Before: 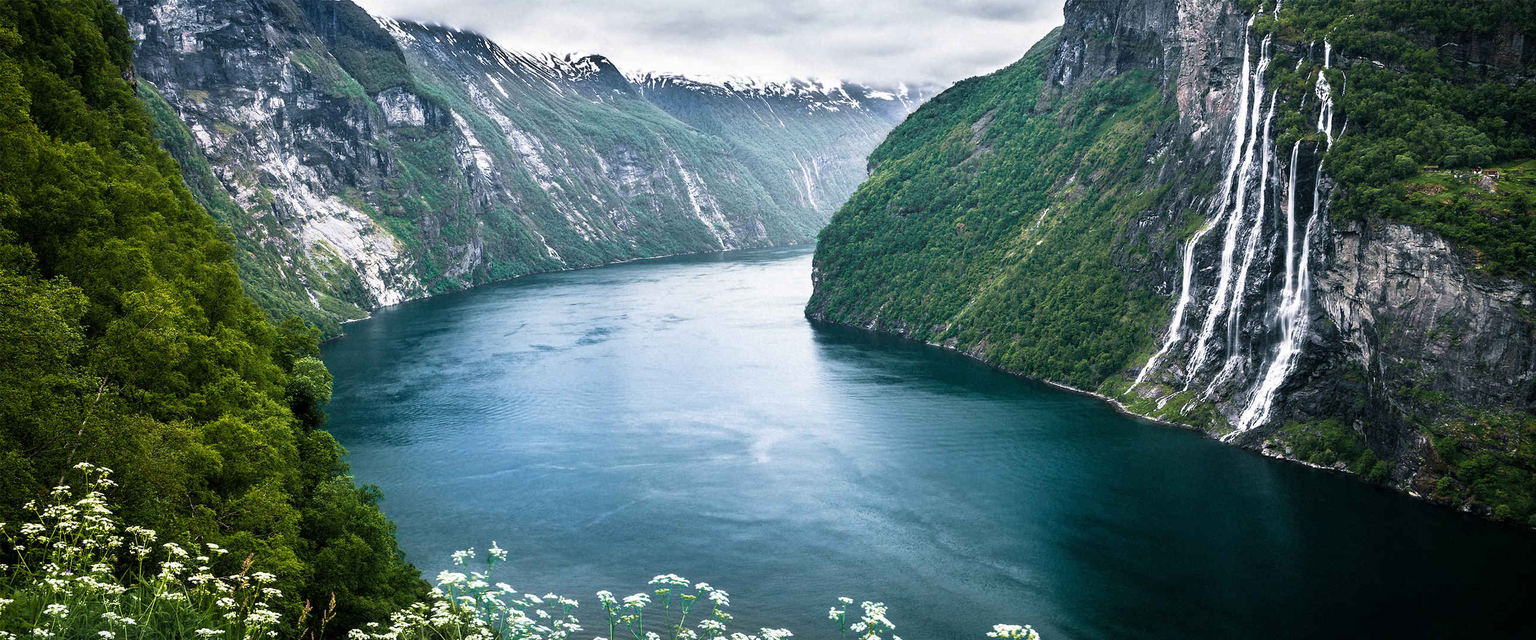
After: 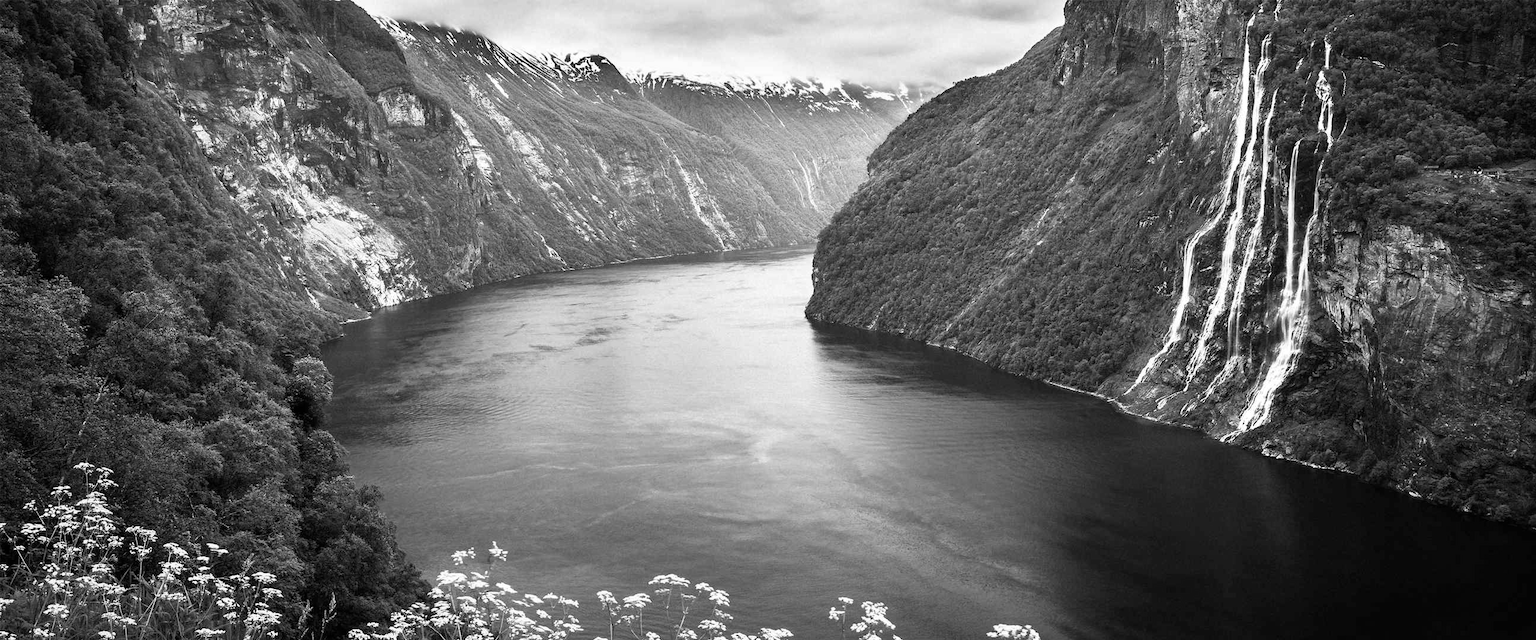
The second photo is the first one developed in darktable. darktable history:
tone equalizer: on, module defaults
monochrome: size 1
